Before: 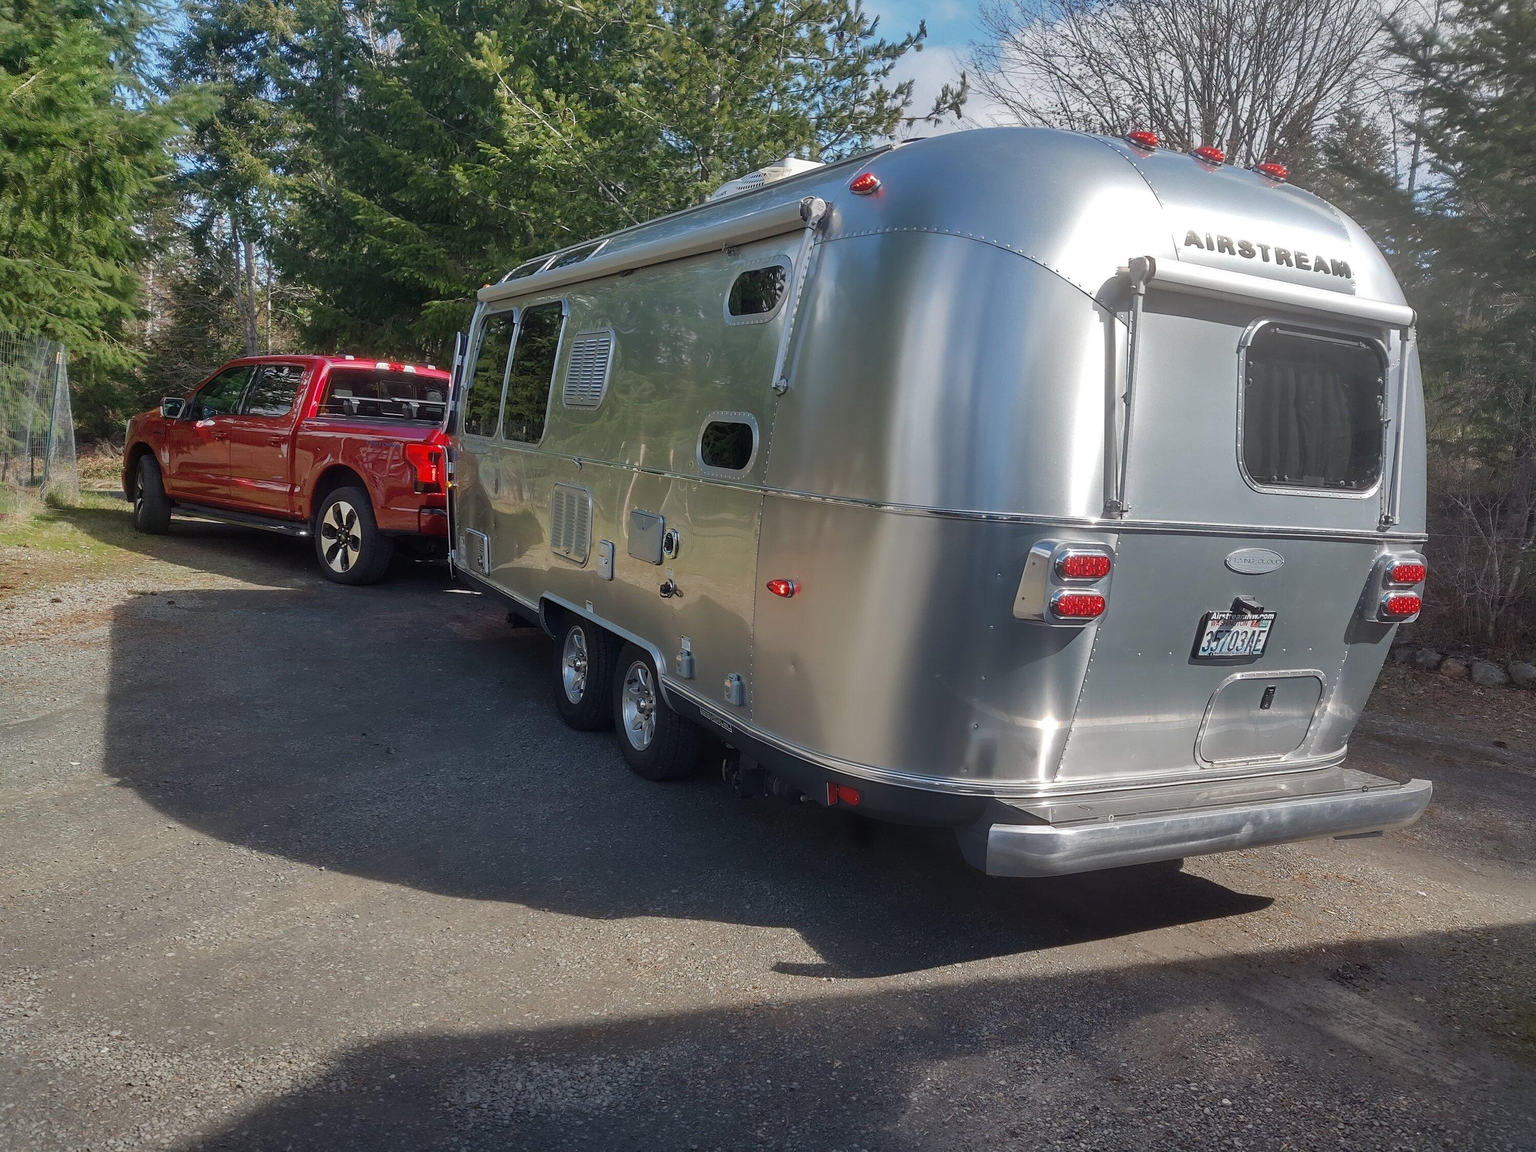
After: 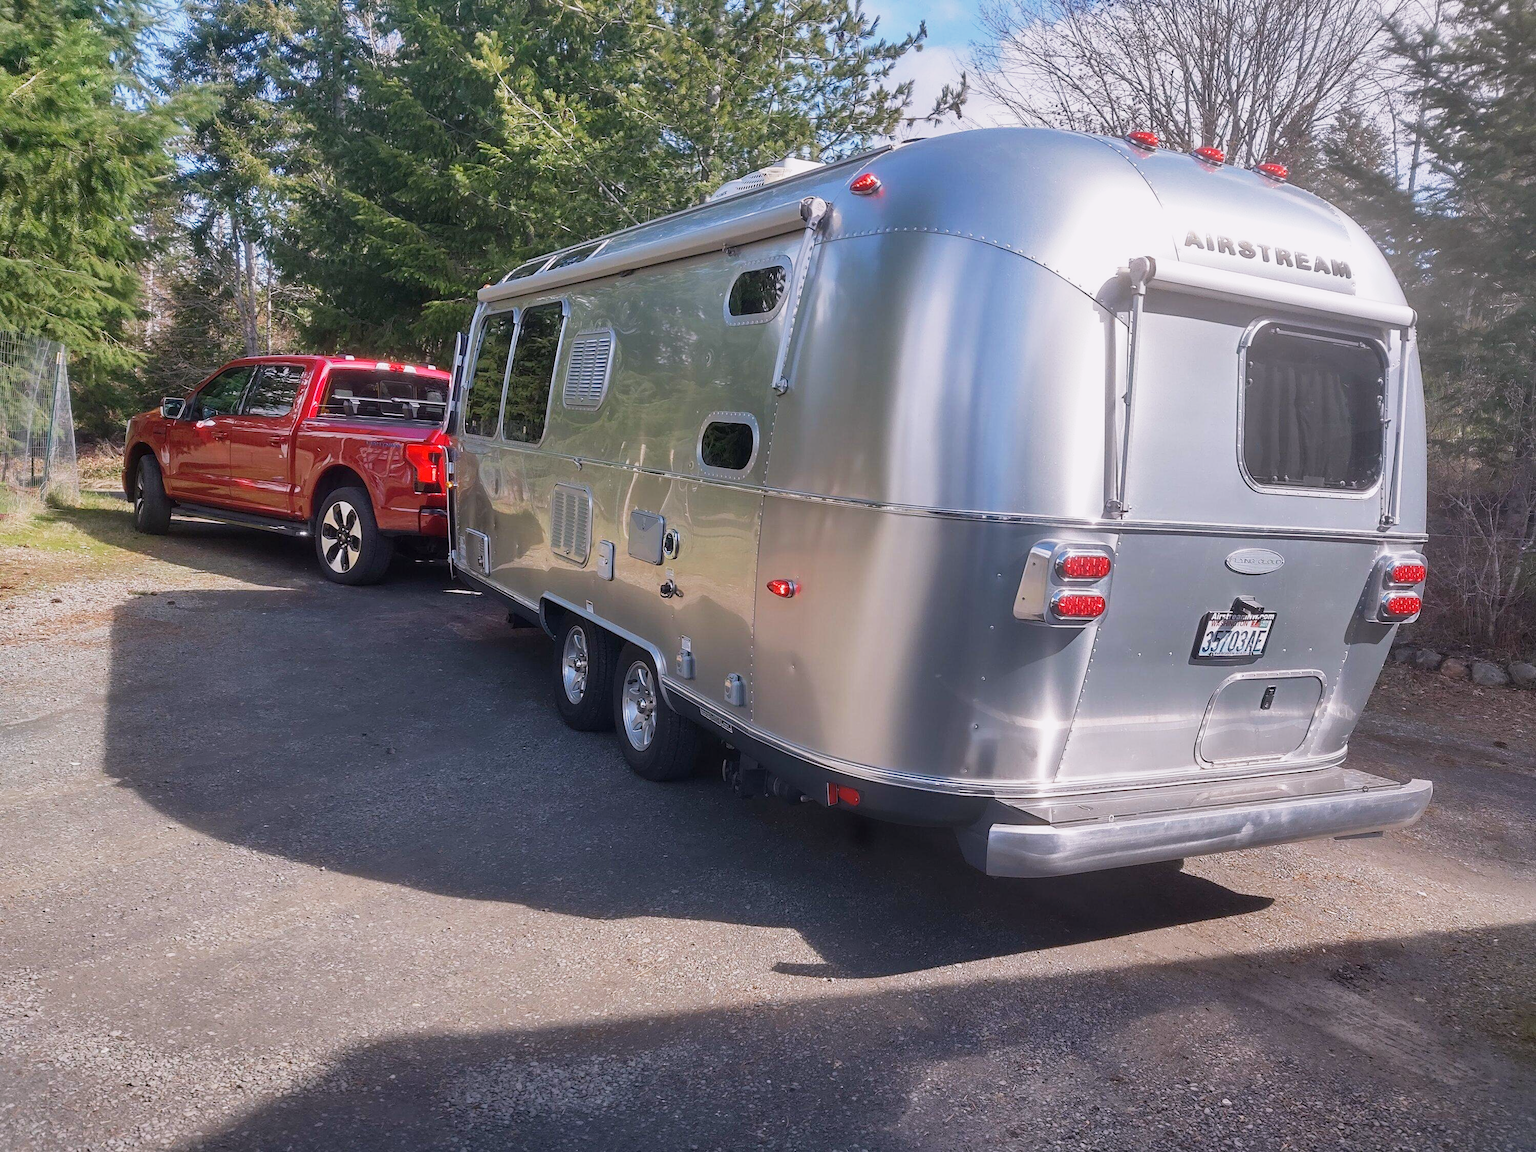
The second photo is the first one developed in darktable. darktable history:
white balance: red 1.05, blue 1.072
base curve: curves: ch0 [(0, 0) (0.088, 0.125) (0.176, 0.251) (0.354, 0.501) (0.613, 0.749) (1, 0.877)], preserve colors none
